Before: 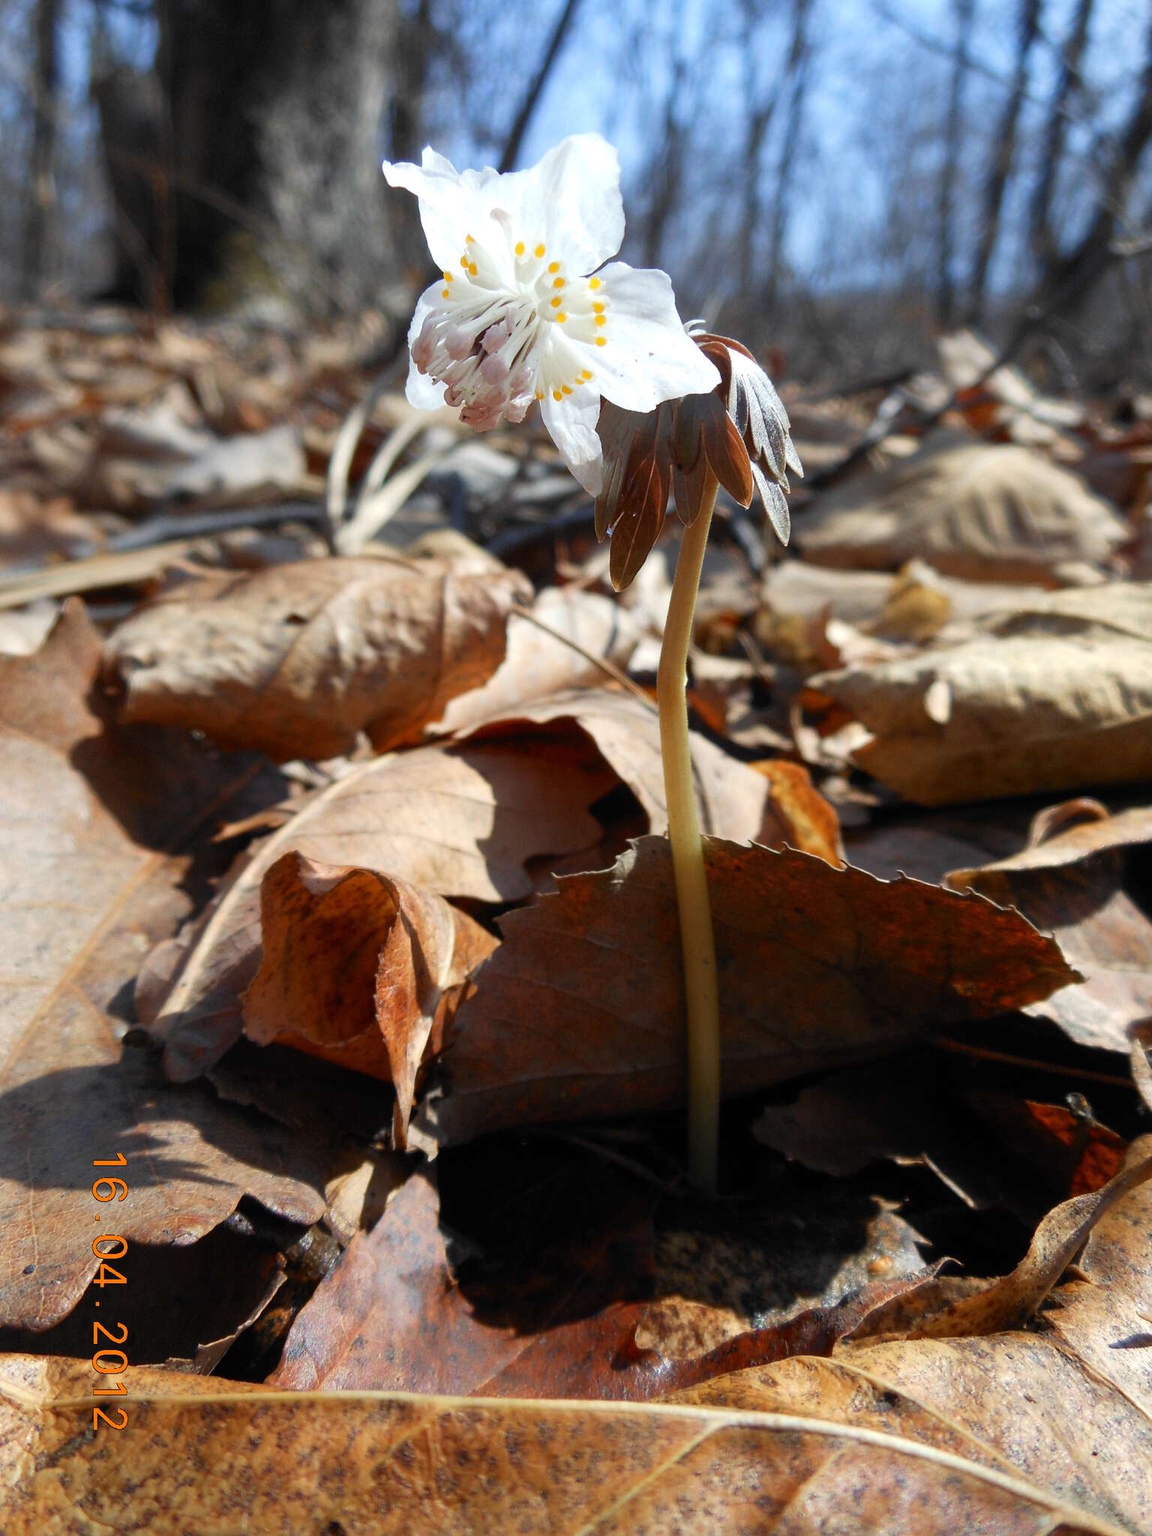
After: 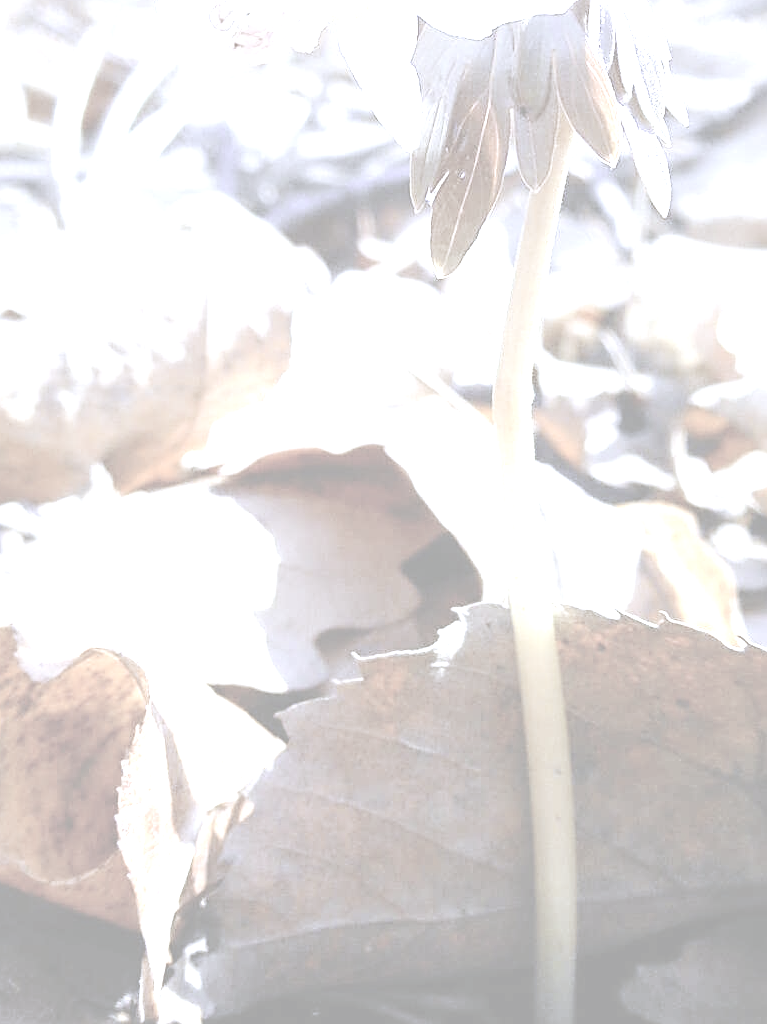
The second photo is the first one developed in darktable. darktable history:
crop: left 25%, top 25%, right 25%, bottom 25%
white balance: red 0.766, blue 1.537
levels: levels [0, 0.352, 0.703]
sharpen: on, module defaults
contrast brightness saturation: contrast -0.32, brightness 0.75, saturation -0.78
